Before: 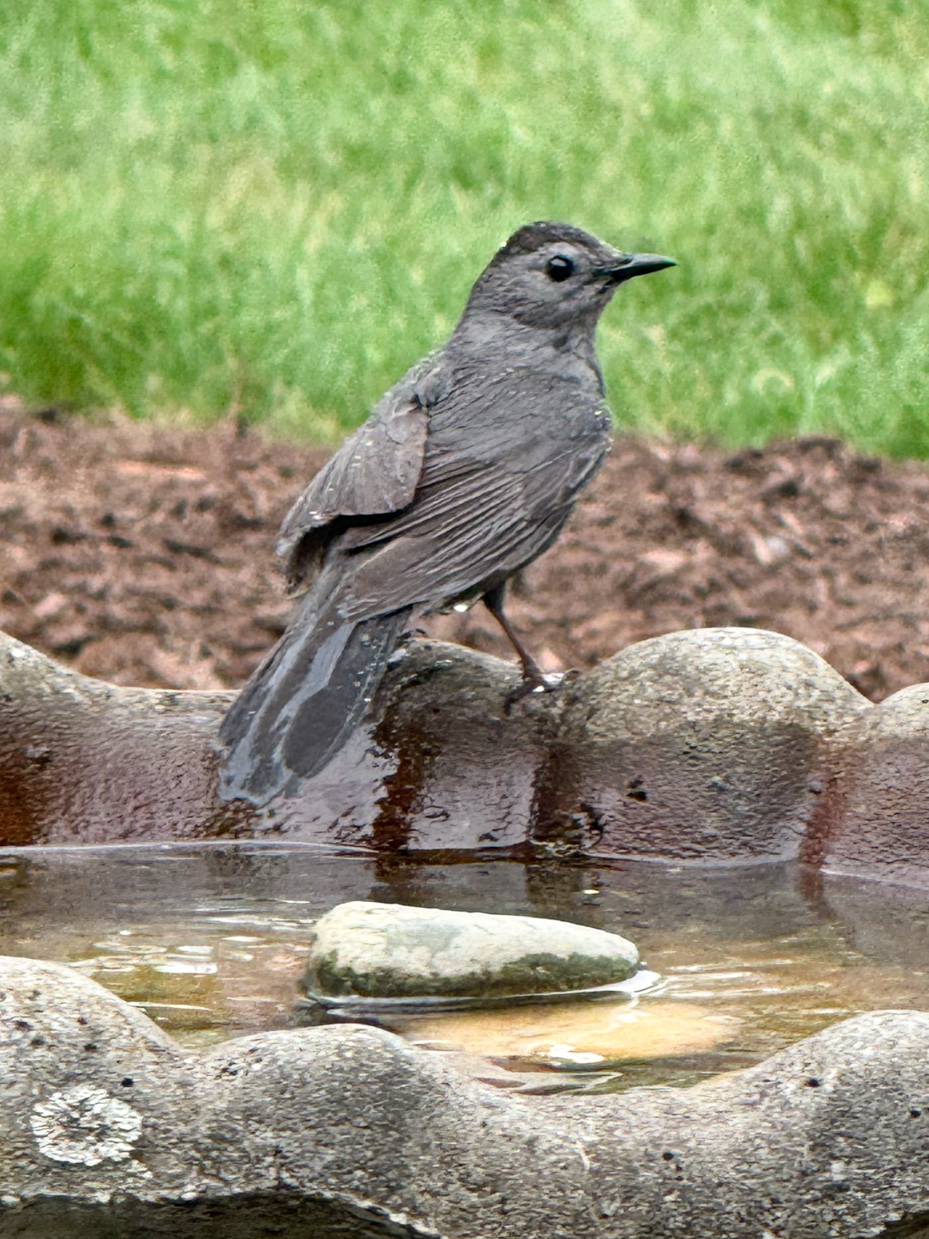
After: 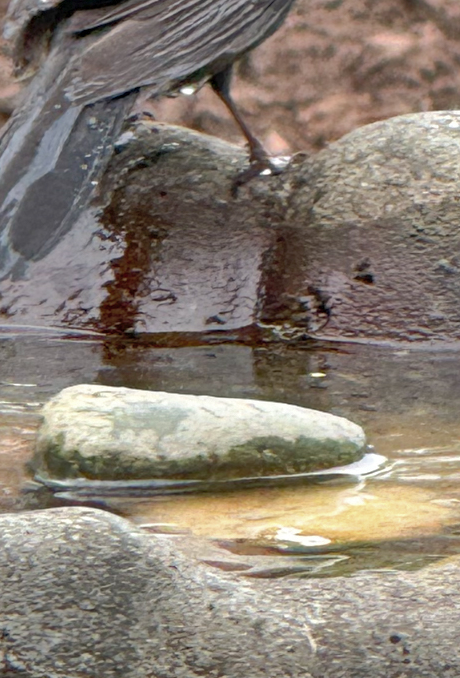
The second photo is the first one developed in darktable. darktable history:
shadows and highlights: shadows 59.3, highlights -59.96
crop: left 29.403%, top 41.729%, right 21.05%, bottom 3.478%
